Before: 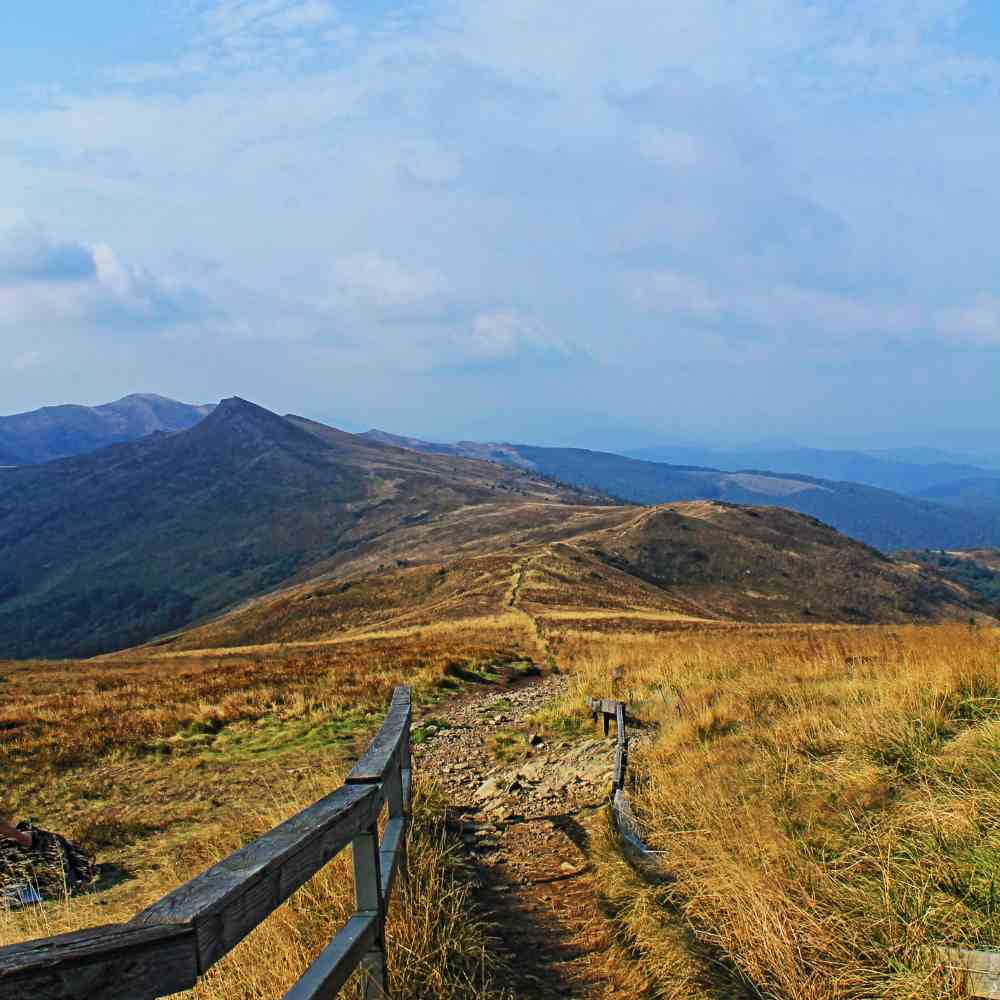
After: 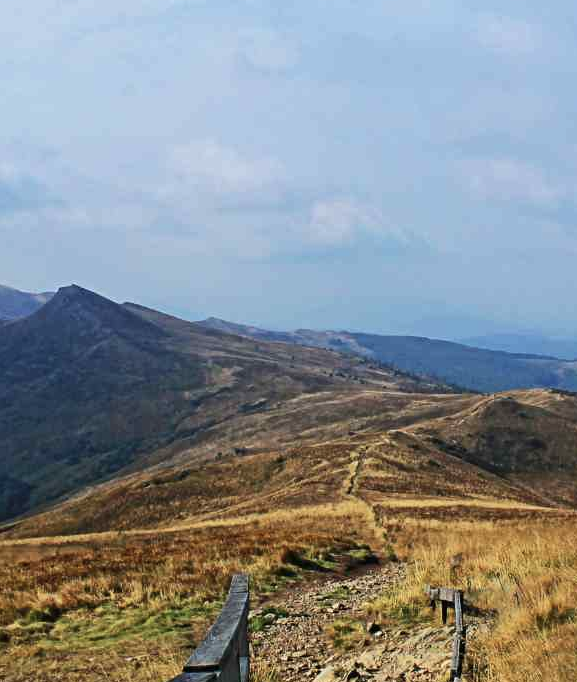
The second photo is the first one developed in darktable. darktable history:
crop: left 16.202%, top 11.208%, right 26.045%, bottom 20.557%
contrast brightness saturation: contrast 0.11, saturation -0.17
